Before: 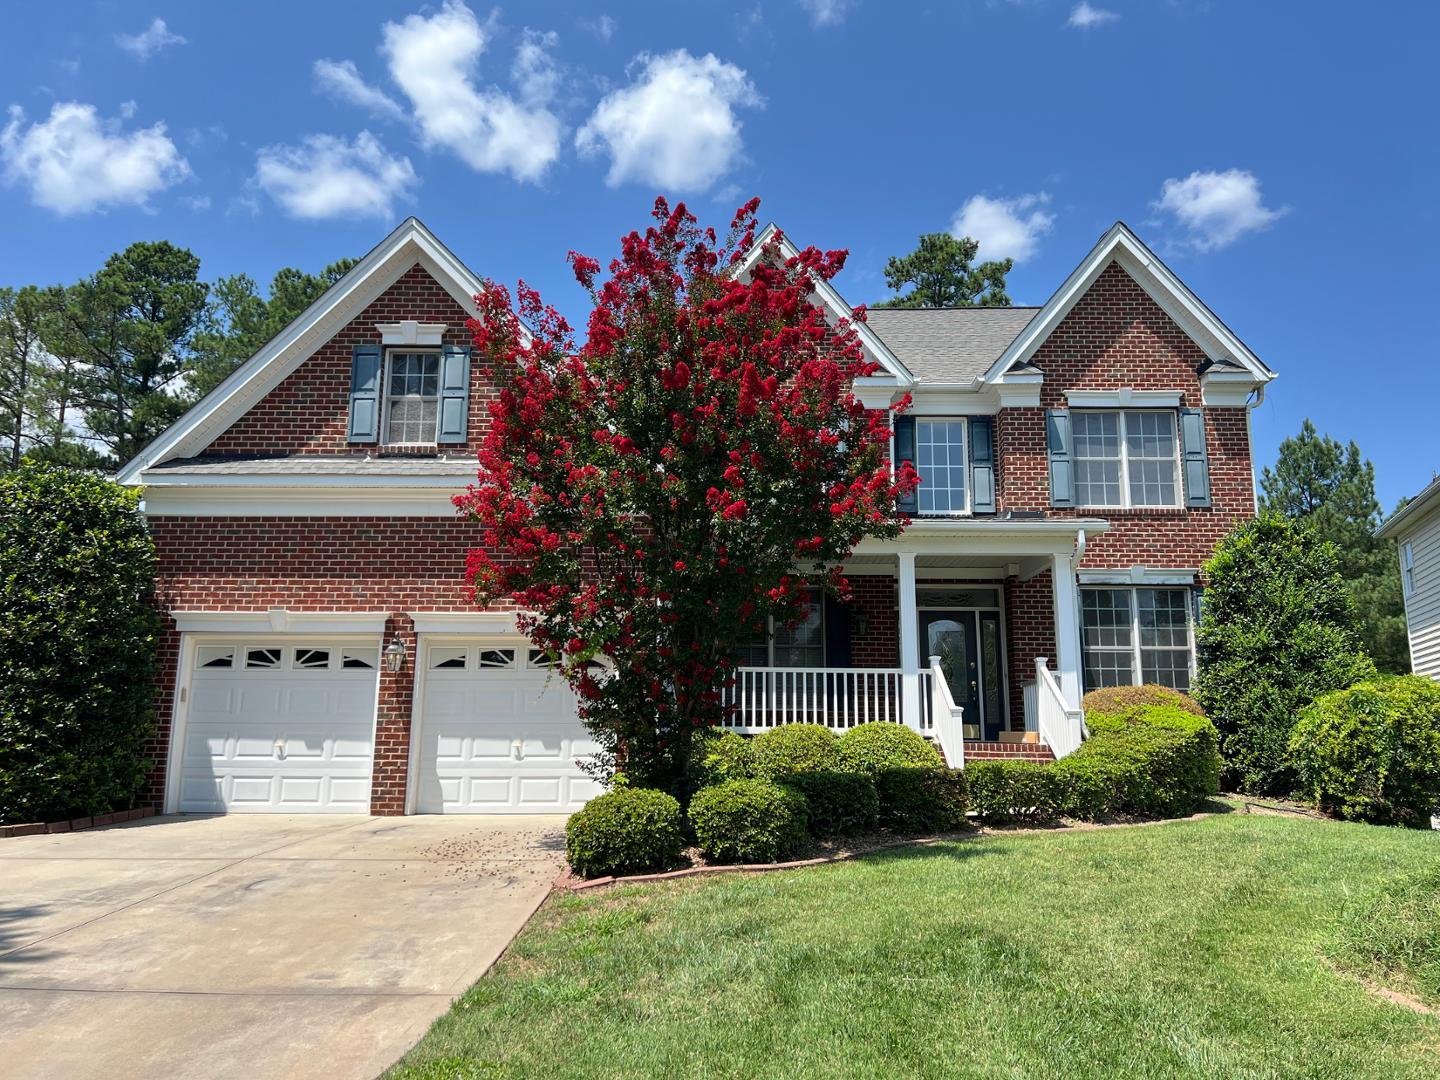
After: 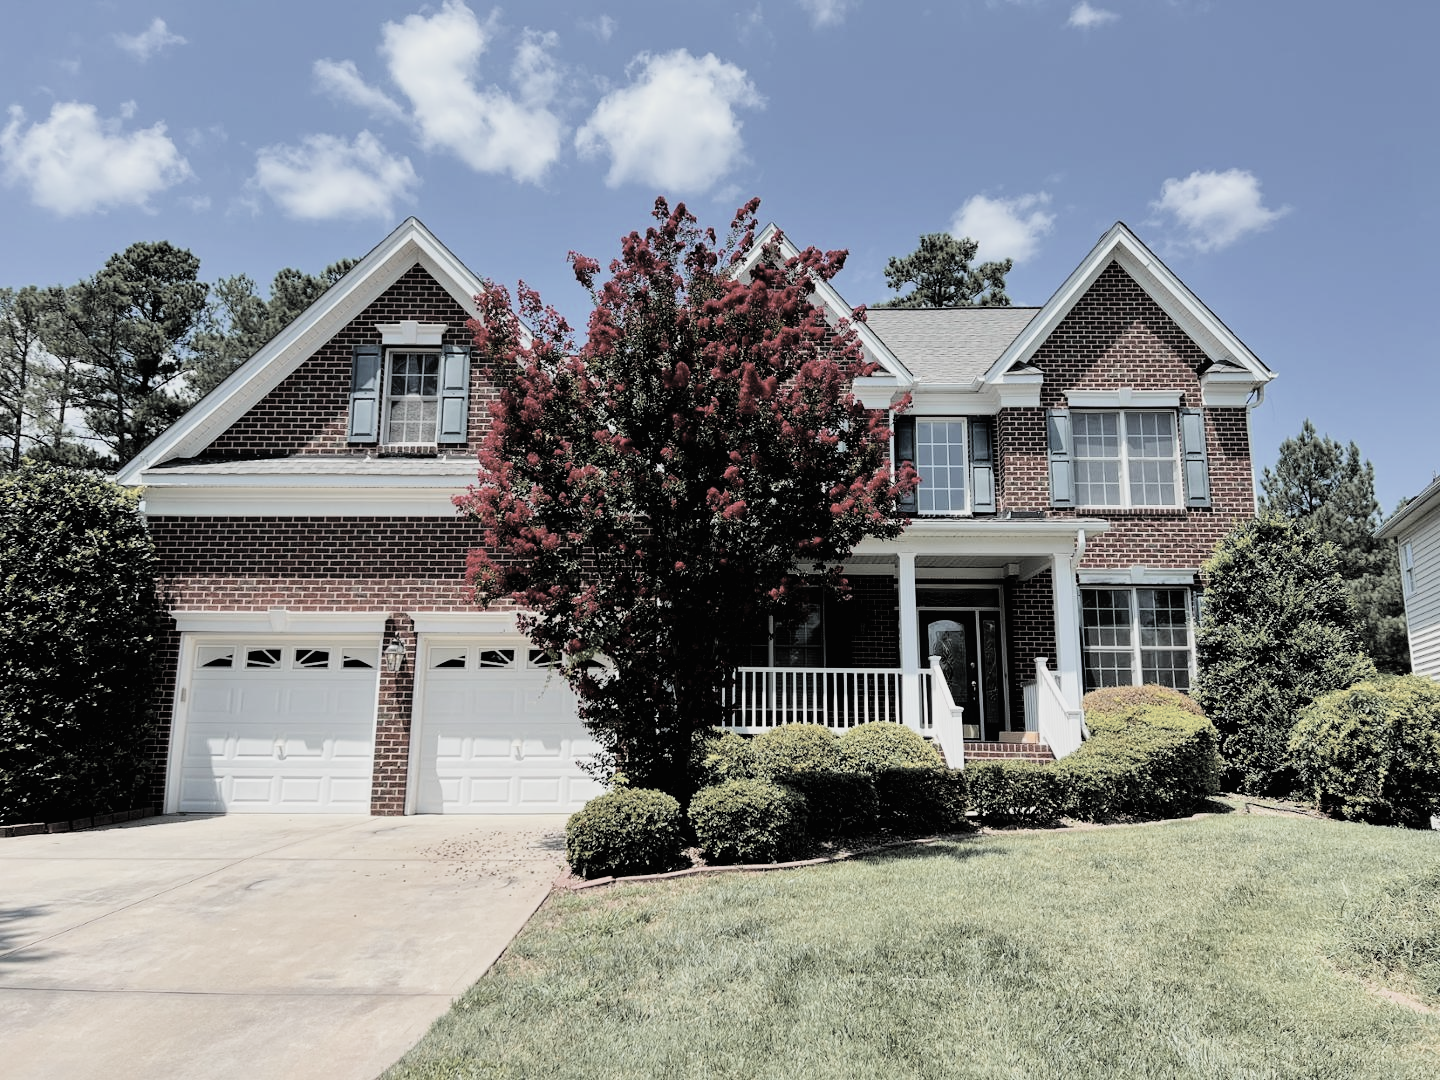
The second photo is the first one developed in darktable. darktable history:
color zones: curves: ch1 [(0.263, 0.53) (0.376, 0.287) (0.487, 0.512) (0.748, 0.547) (1, 0.513)]; ch2 [(0.262, 0.45) (0.751, 0.477)]
filmic rgb: black relative exposure -5.05 EV, white relative exposure 3.97 EV, hardness 2.9, contrast 1.298, highlights saturation mix -10.23%
contrast brightness saturation: brightness 0.183, saturation -0.517
